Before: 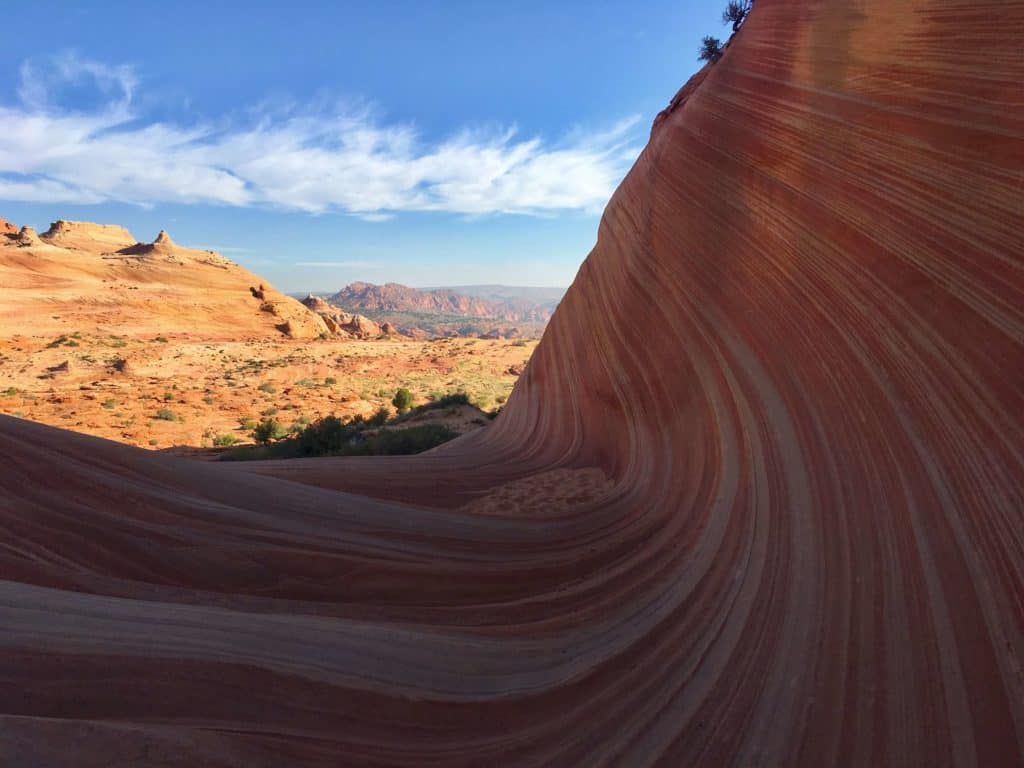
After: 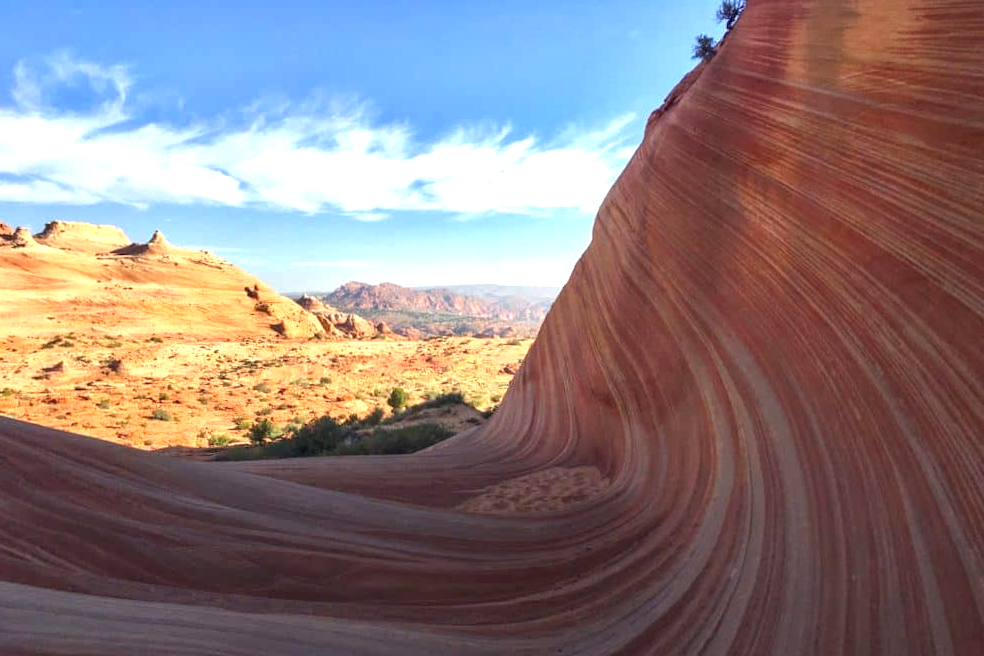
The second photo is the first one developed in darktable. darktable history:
crop and rotate: angle 0.2°, left 0.275%, right 3.127%, bottom 14.18%
exposure: black level correction 0, exposure 0.7 EV, compensate exposure bias true, compensate highlight preservation false
local contrast: on, module defaults
